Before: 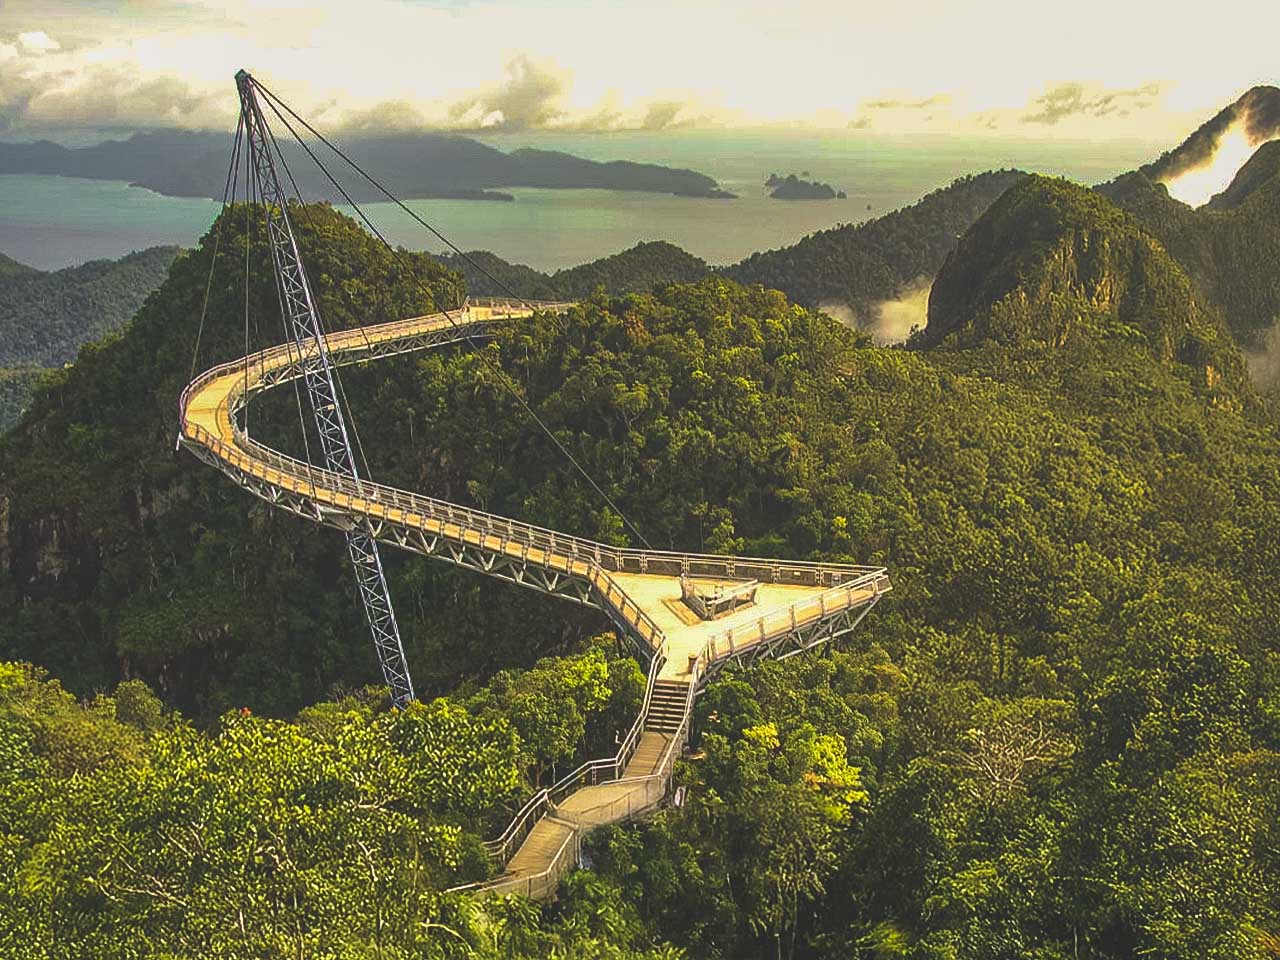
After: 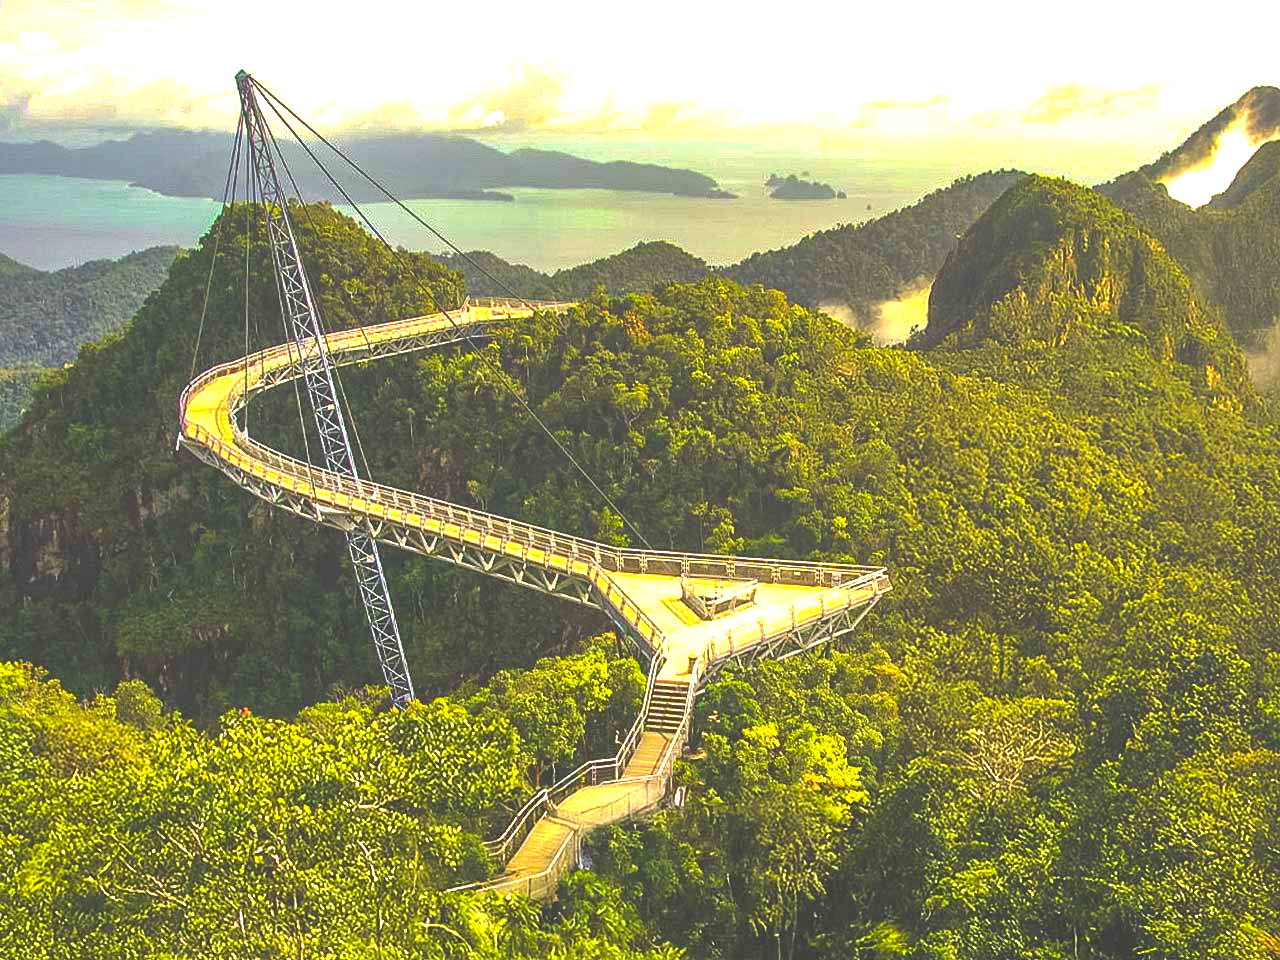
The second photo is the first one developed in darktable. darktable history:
color balance rgb: linear chroma grading › global chroma 14.742%, perceptual saturation grading › global saturation 0.466%, perceptual brilliance grading › global brilliance 2.85%, perceptual brilliance grading › highlights -2.281%, perceptual brilliance grading › shadows 3.599%, global vibrance 20%
exposure: black level correction 0, exposure 1 EV, compensate exposure bias true, compensate highlight preservation false
